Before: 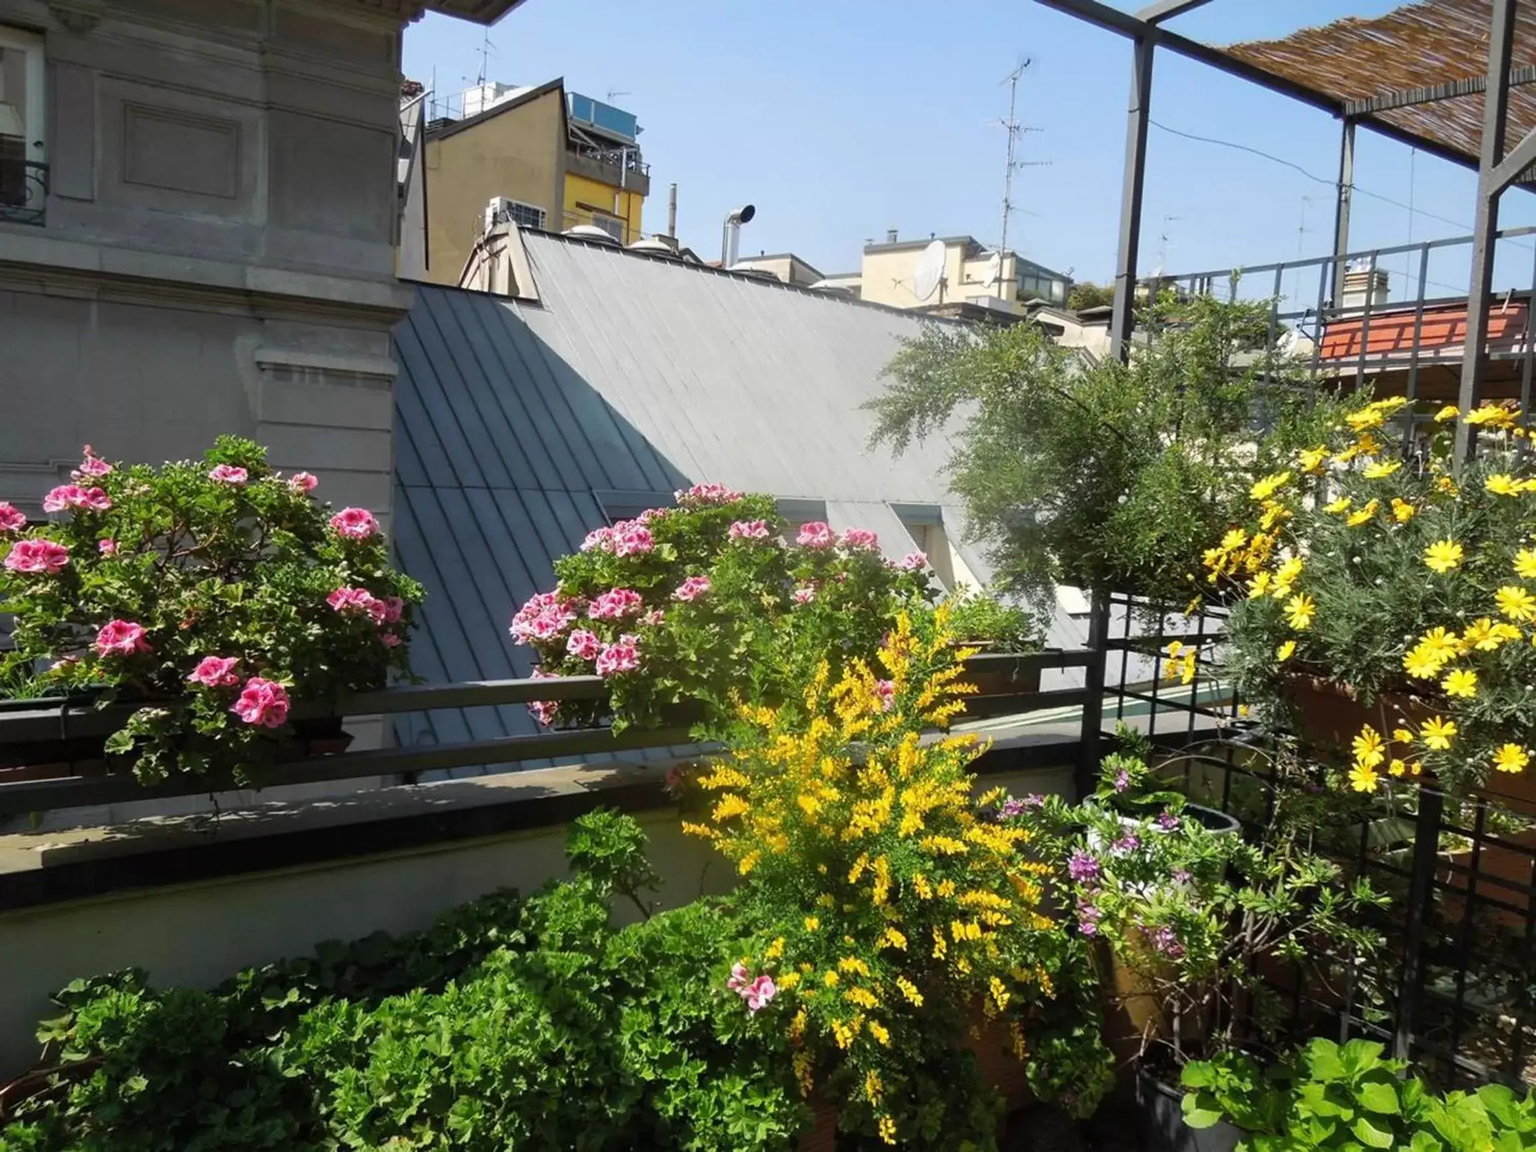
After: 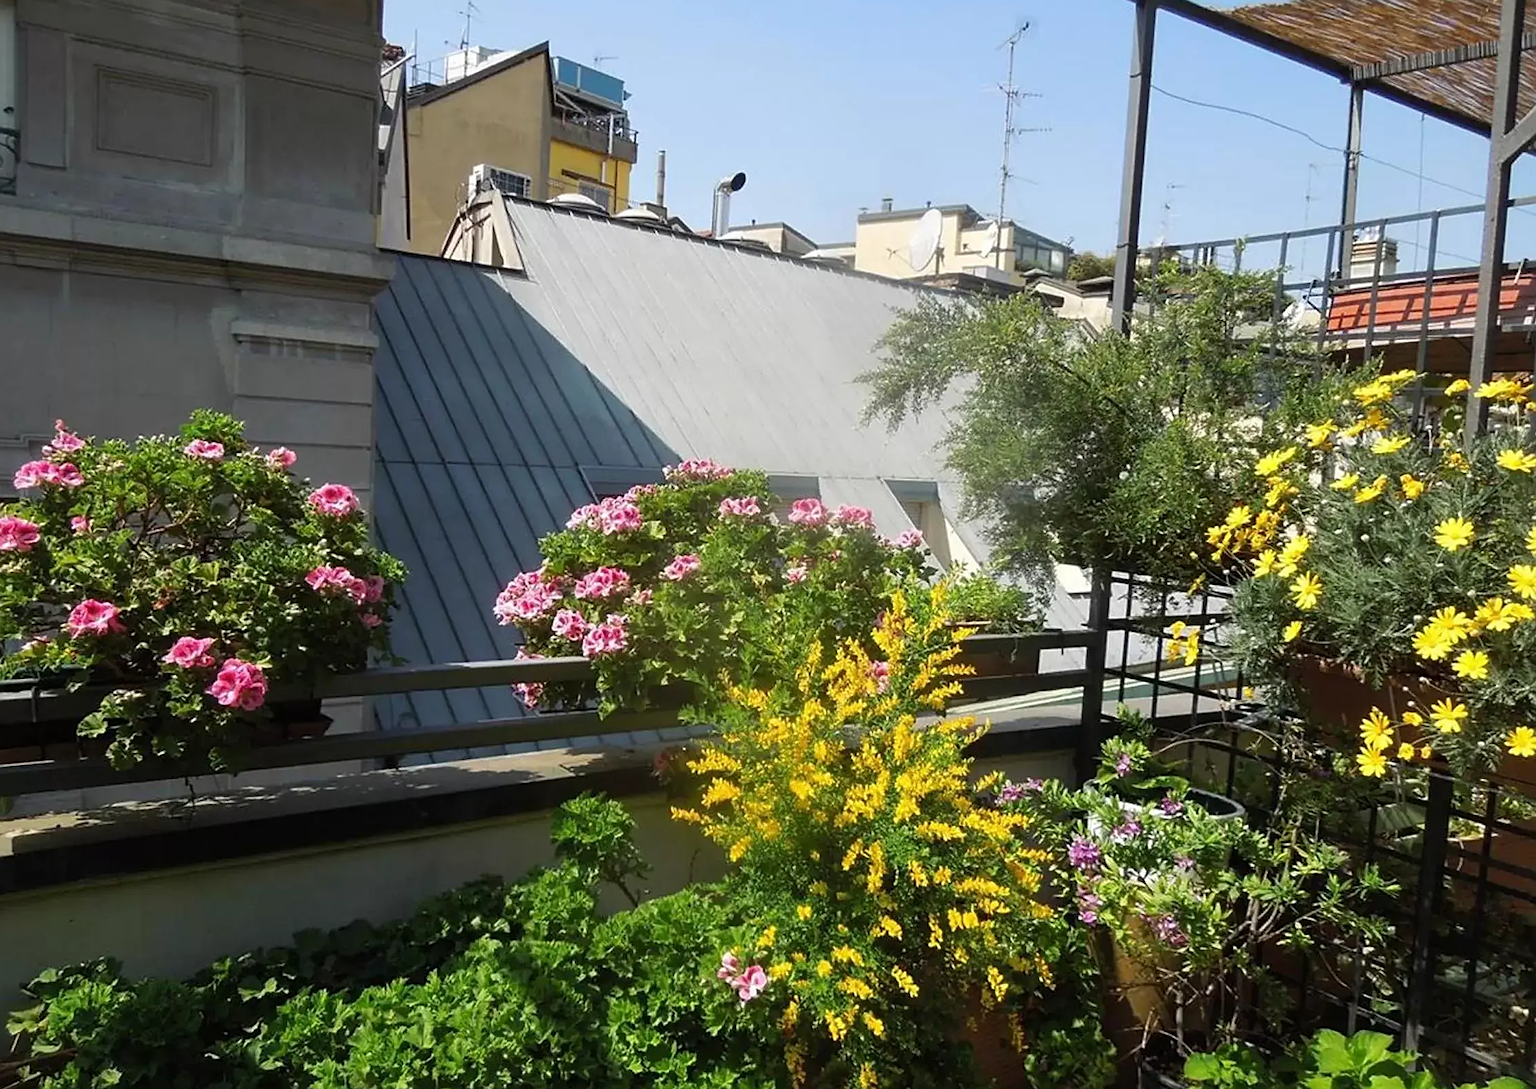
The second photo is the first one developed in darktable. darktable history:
crop: left 1.959%, top 3.255%, right 0.777%, bottom 4.826%
sharpen: on, module defaults
